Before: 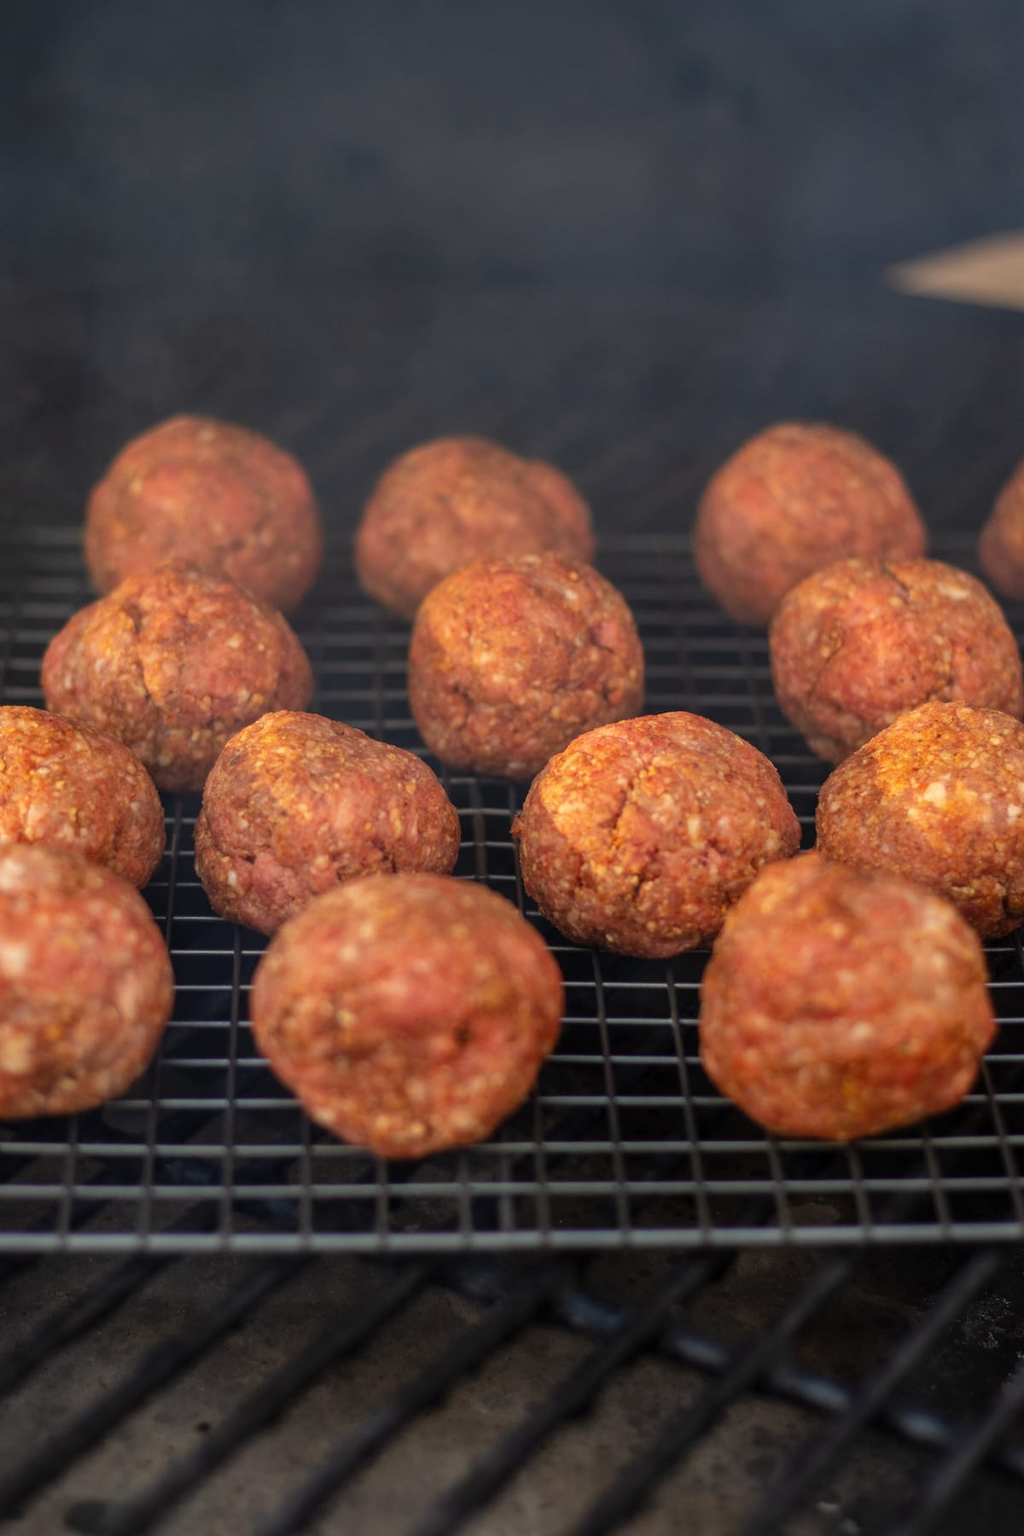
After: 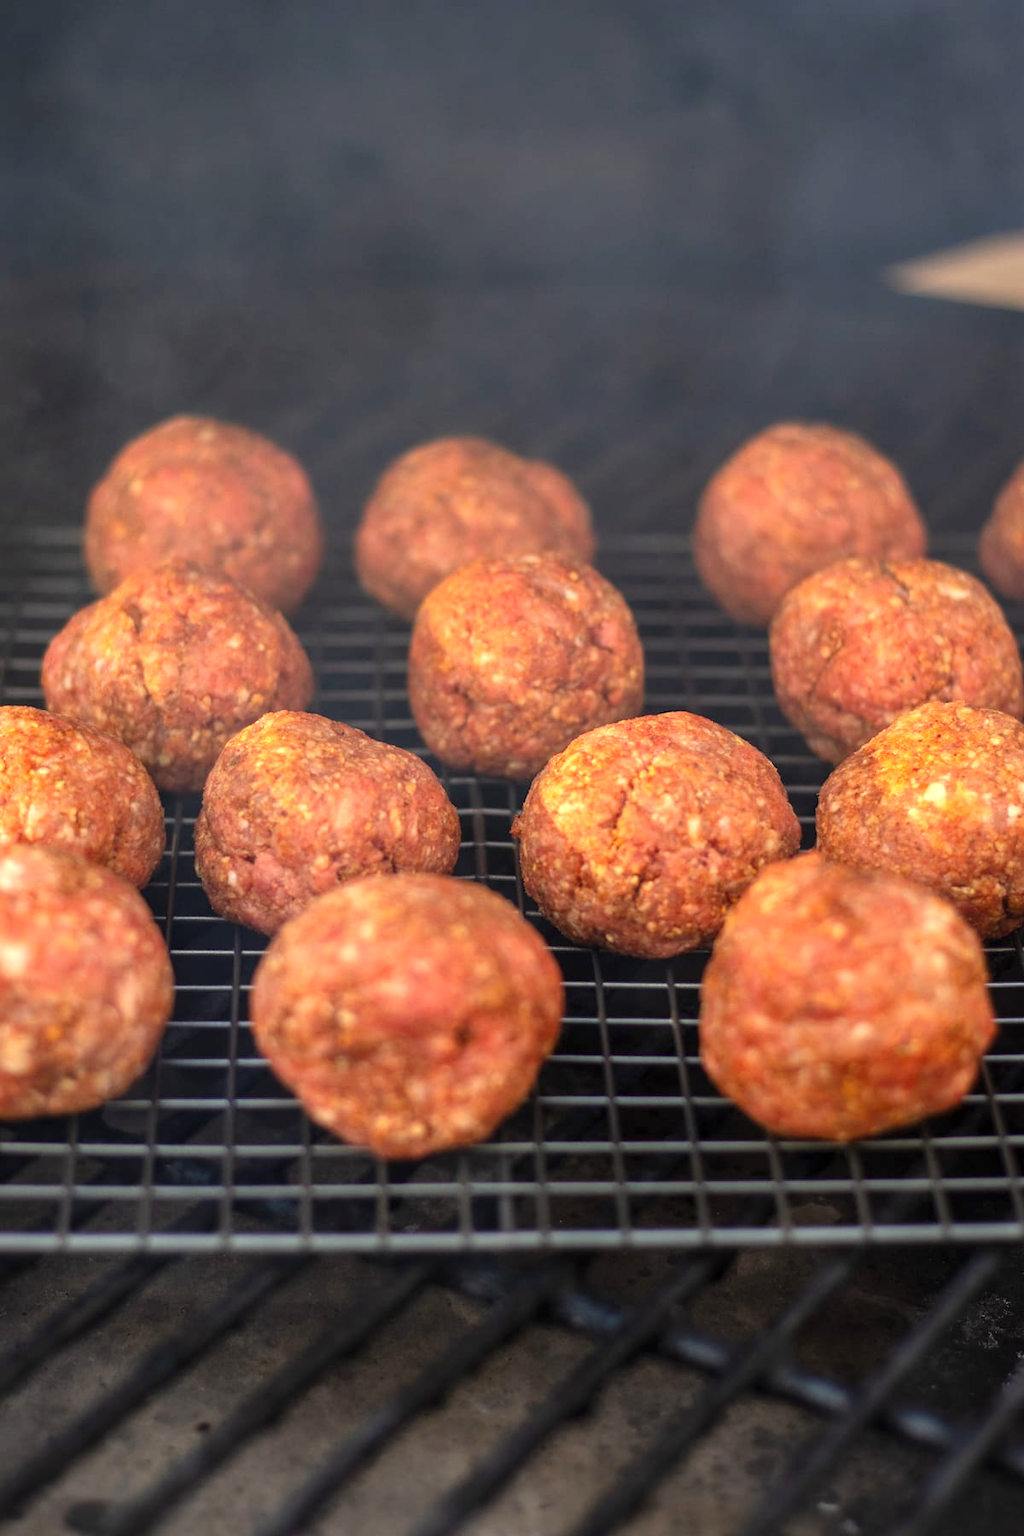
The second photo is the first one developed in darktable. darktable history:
exposure: exposure 0.669 EV, compensate highlight preservation false
